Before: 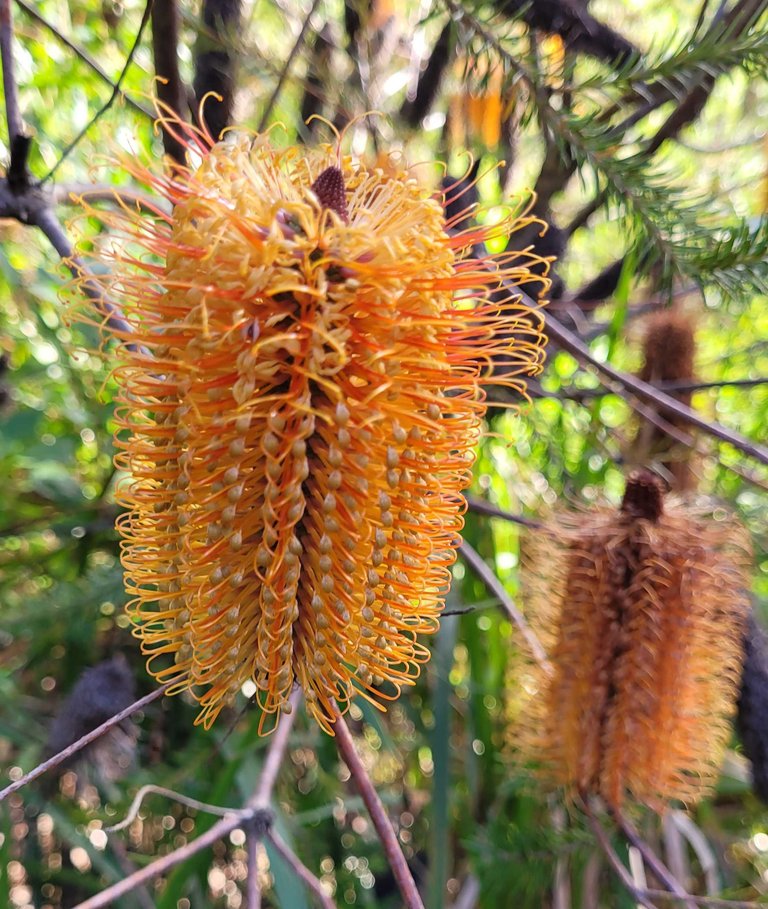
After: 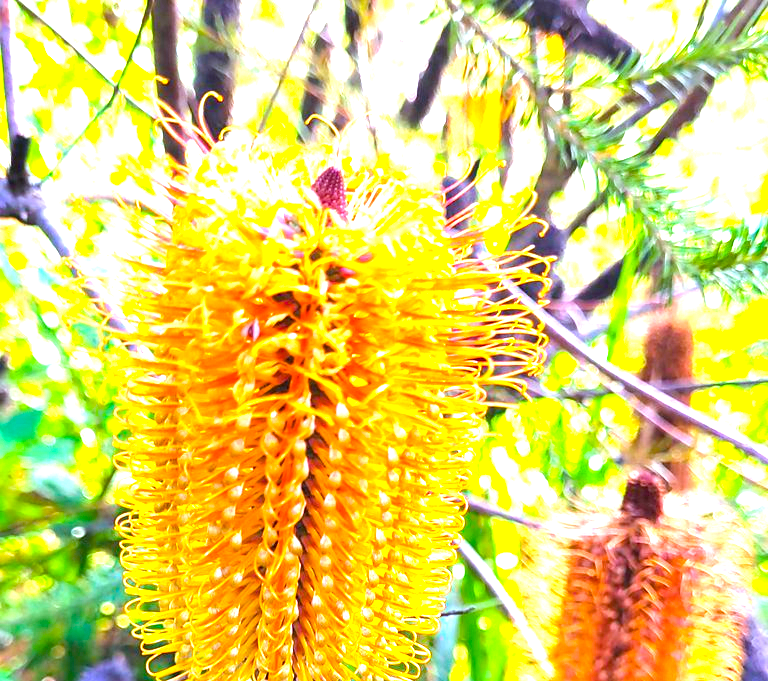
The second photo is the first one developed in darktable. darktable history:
exposure: black level correction 0, exposure 2.155 EV, compensate exposure bias true, compensate highlight preservation false
crop: bottom 24.984%
color calibration: x 0.37, y 0.382, temperature 4314.15 K
color balance rgb: shadows lift › chroma 0.849%, shadows lift › hue 111.3°, linear chroma grading › global chroma 24.807%, perceptual saturation grading › global saturation 25.365%, global vibrance 9.95%
